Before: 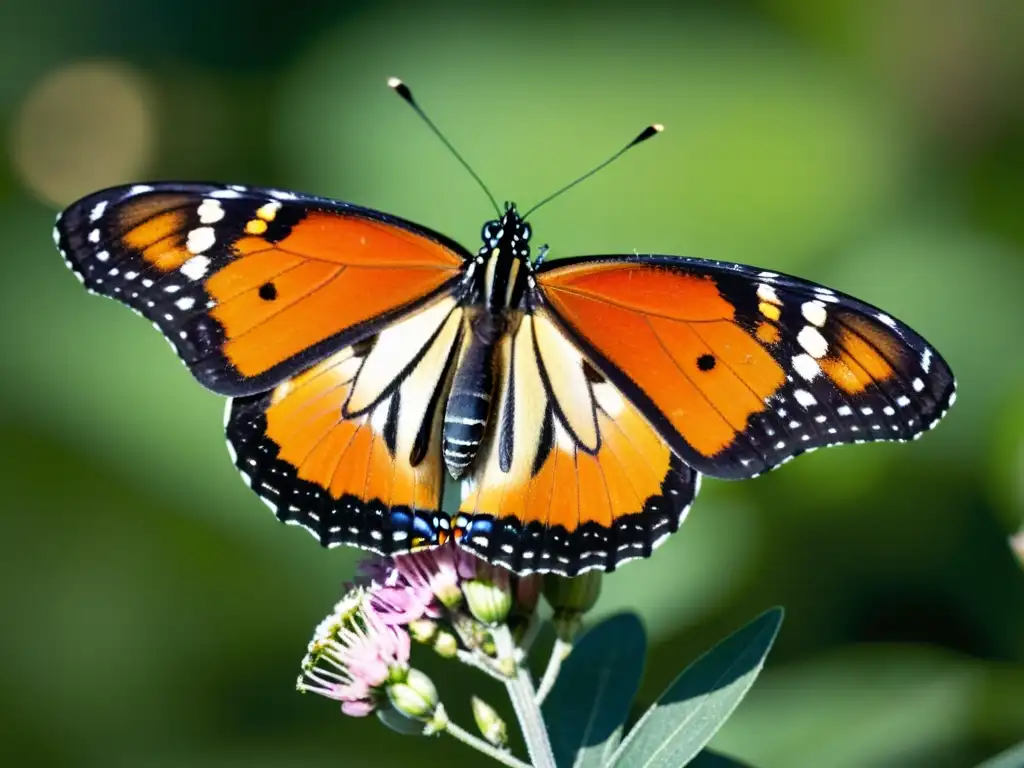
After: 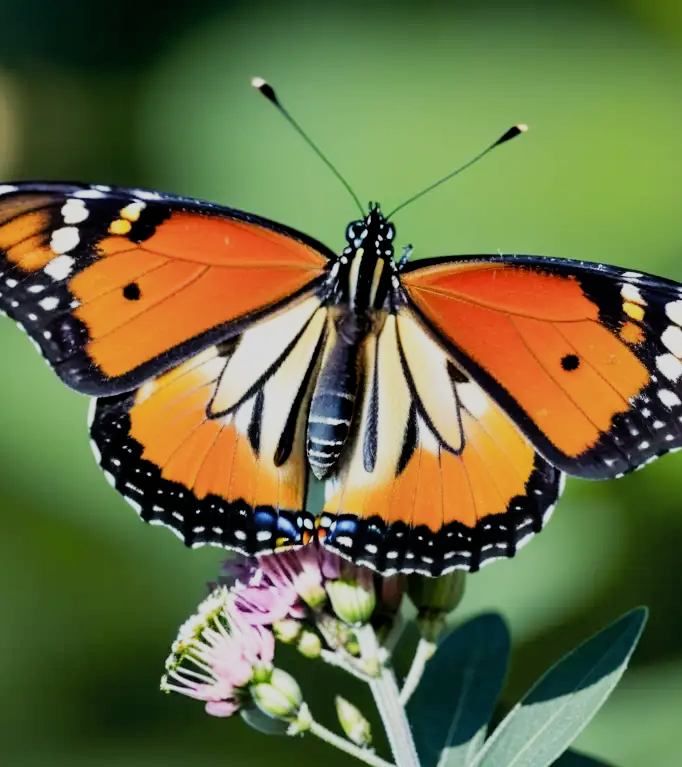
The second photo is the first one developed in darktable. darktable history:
crop and rotate: left 13.349%, right 19.984%
exposure: exposure 0.203 EV, compensate highlight preservation false
filmic rgb: black relative exposure -7.65 EV, white relative exposure 4.56 EV, hardness 3.61, iterations of high-quality reconstruction 0
